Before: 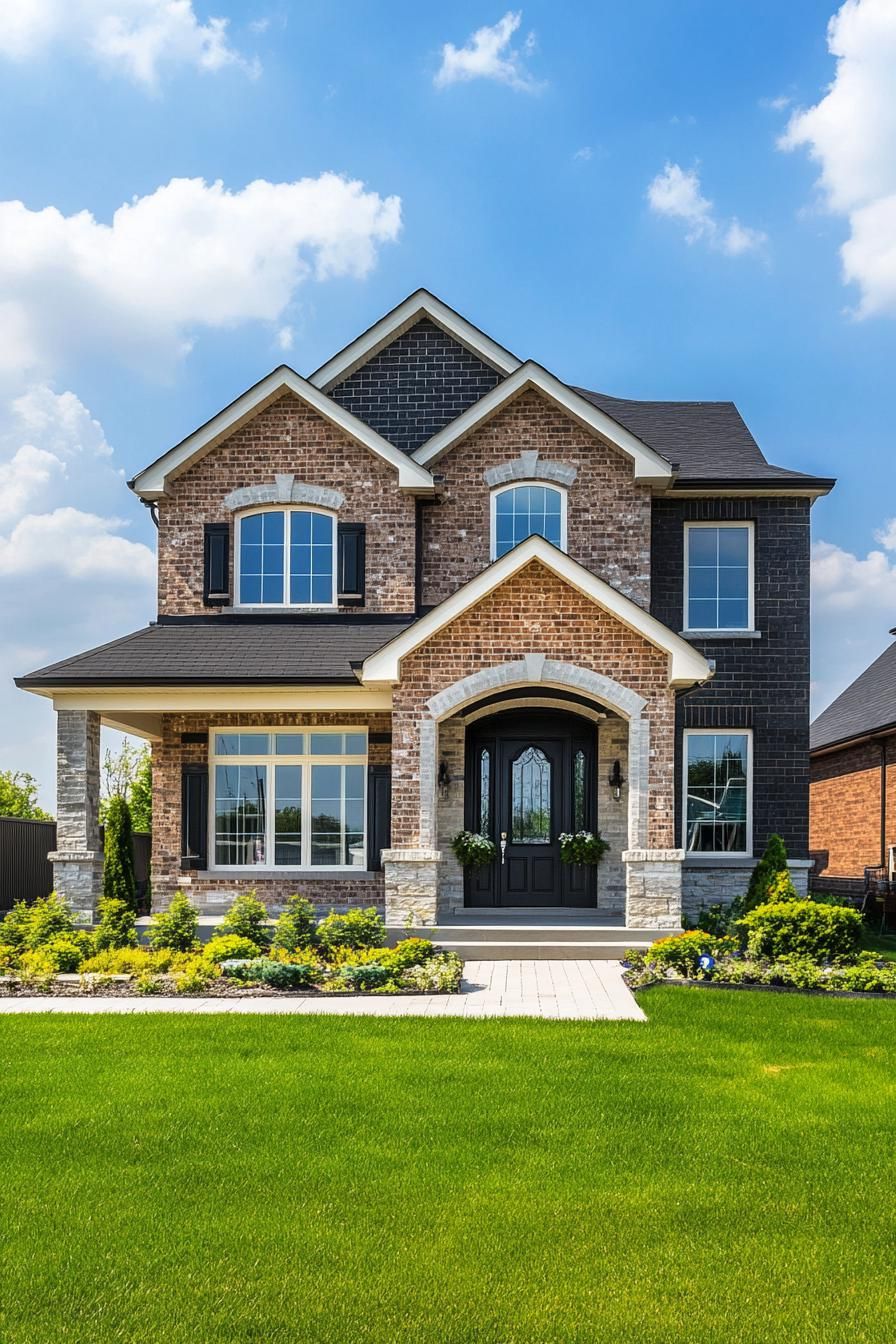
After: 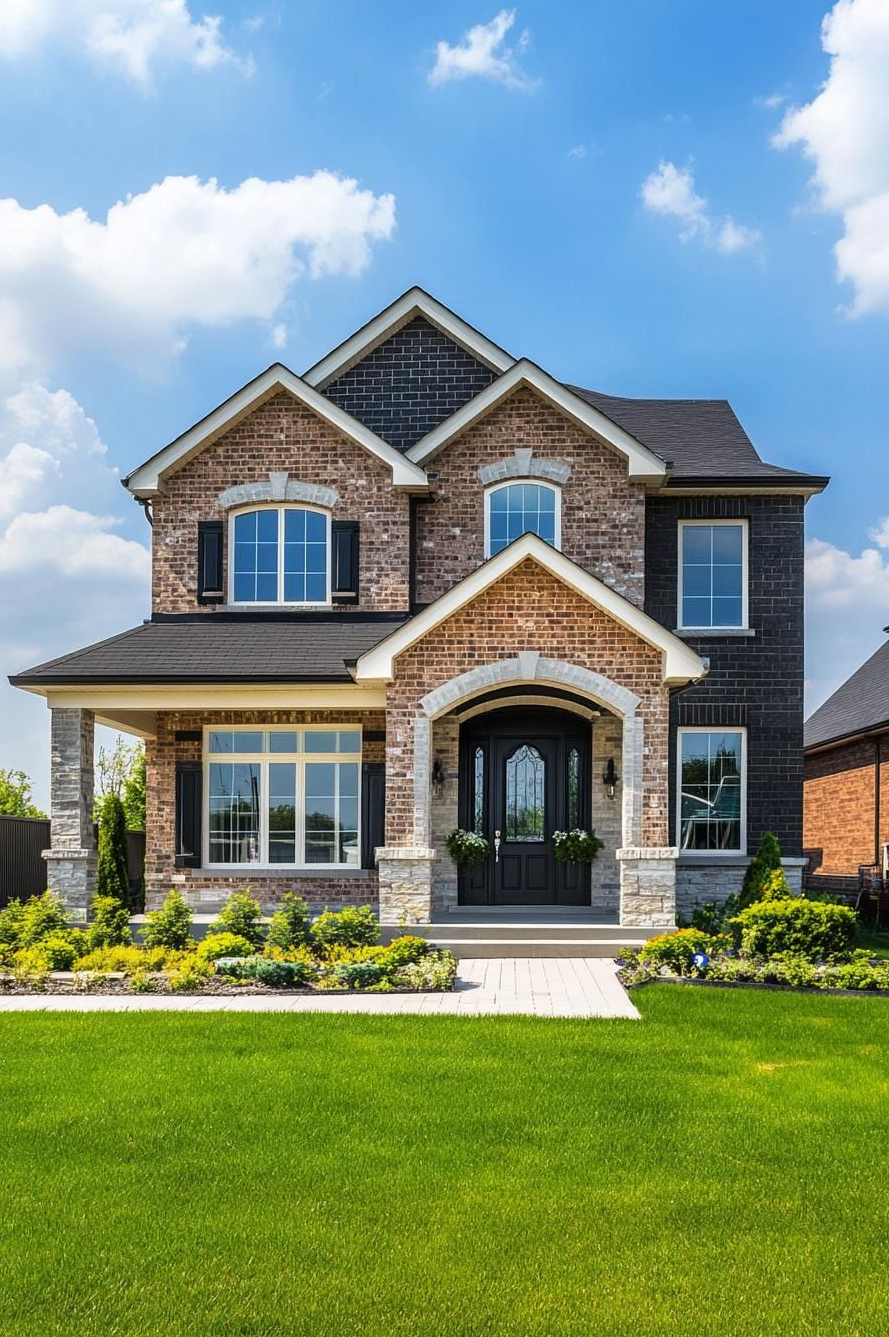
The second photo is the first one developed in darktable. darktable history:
crop and rotate: left 0.75%, top 0.162%, bottom 0.334%
